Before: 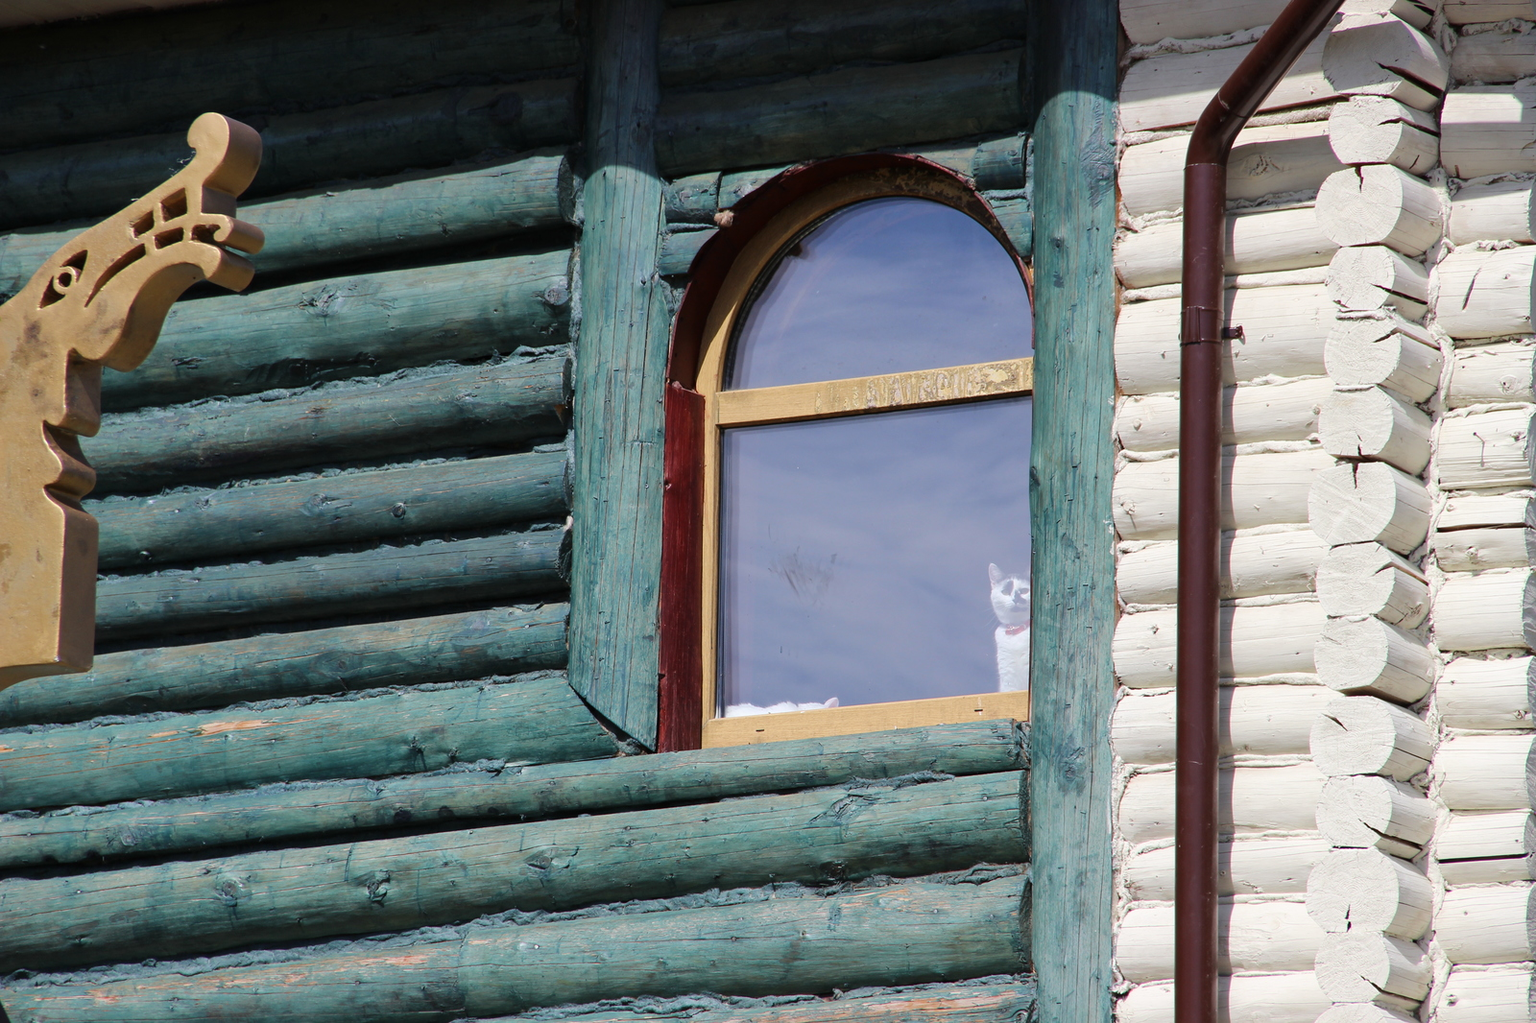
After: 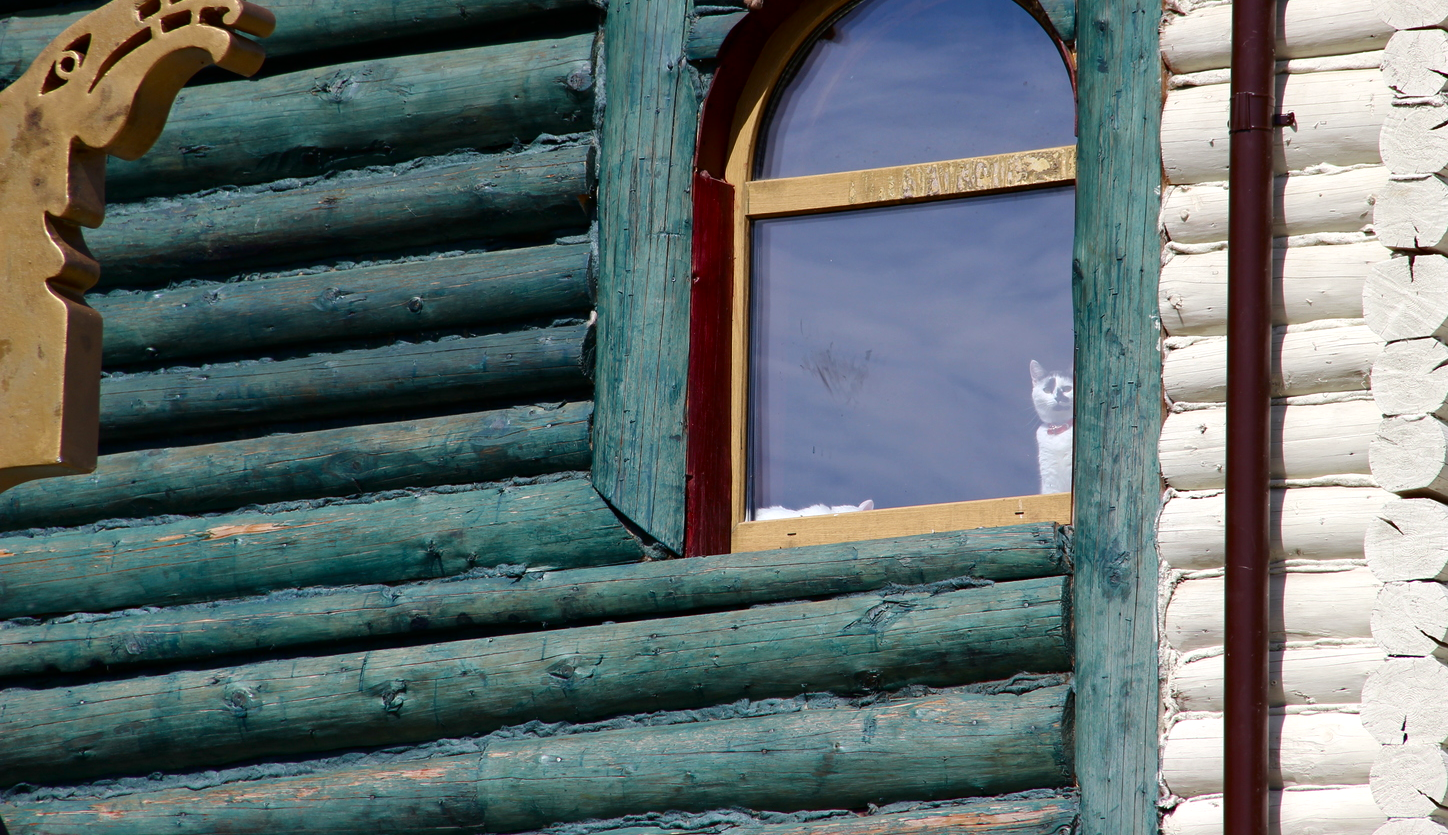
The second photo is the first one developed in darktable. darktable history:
tone equalizer: smoothing diameter 2.05%, edges refinement/feathering 20.12, mask exposure compensation -1.57 EV, filter diffusion 5
exposure: exposure 0.161 EV, compensate highlight preservation false
crop: top 21.332%, right 9.443%, bottom 0.334%
contrast brightness saturation: brightness -0.209, saturation 0.083
